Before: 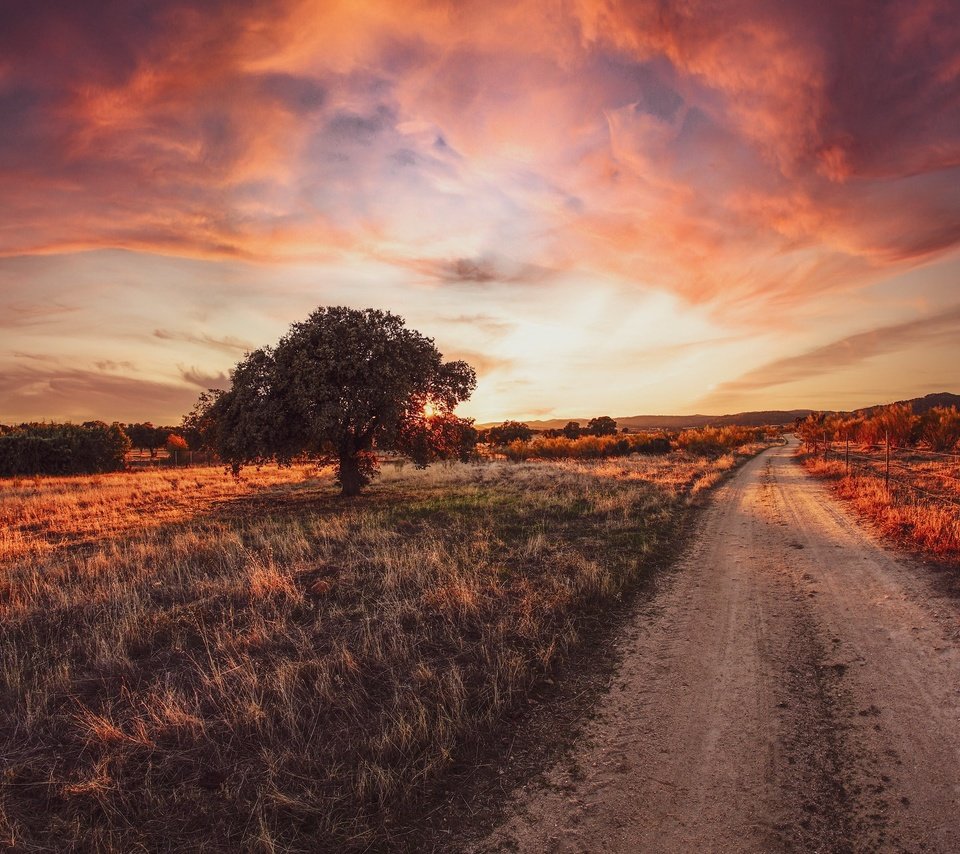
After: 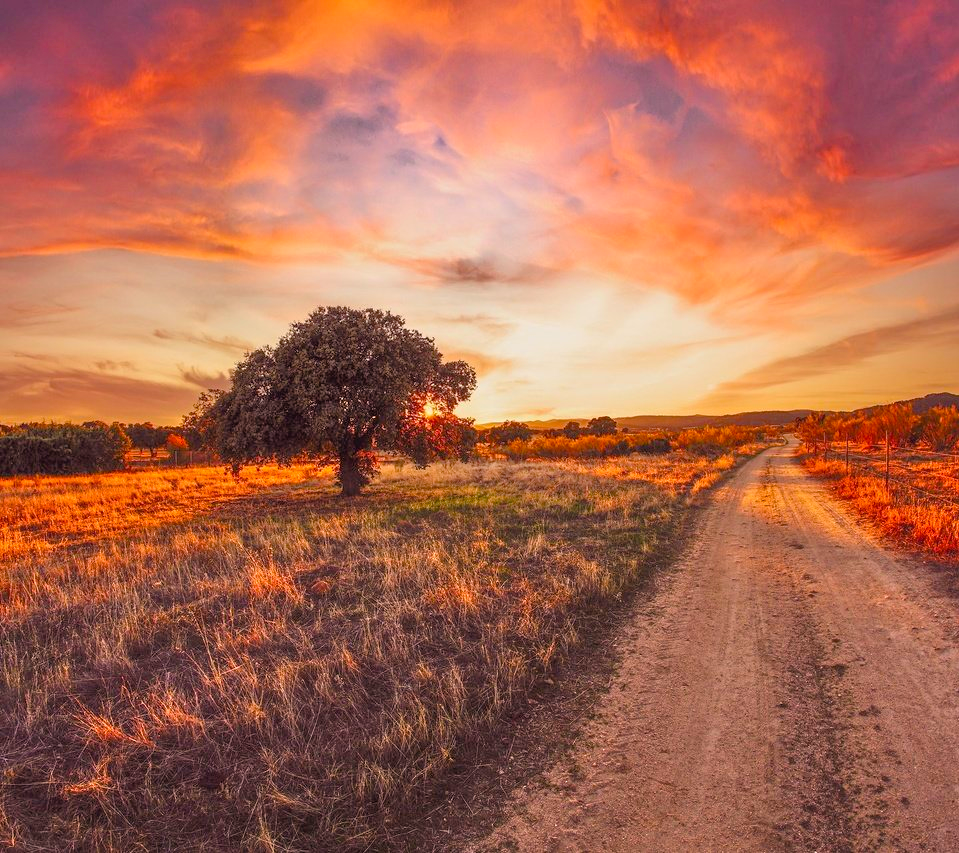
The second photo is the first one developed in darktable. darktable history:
tone equalizer: -7 EV 0.147 EV, -6 EV 0.61 EV, -5 EV 1.14 EV, -4 EV 1.34 EV, -3 EV 1.12 EV, -2 EV 0.6 EV, -1 EV 0.16 EV
color balance rgb: highlights gain › chroma 1.695%, highlights gain › hue 57.02°, linear chroma grading › shadows 9.423%, linear chroma grading › highlights 9.594%, linear chroma grading › global chroma 14.965%, linear chroma grading › mid-tones 14.726%, perceptual saturation grading › global saturation 0.243%, global vibrance 20%
